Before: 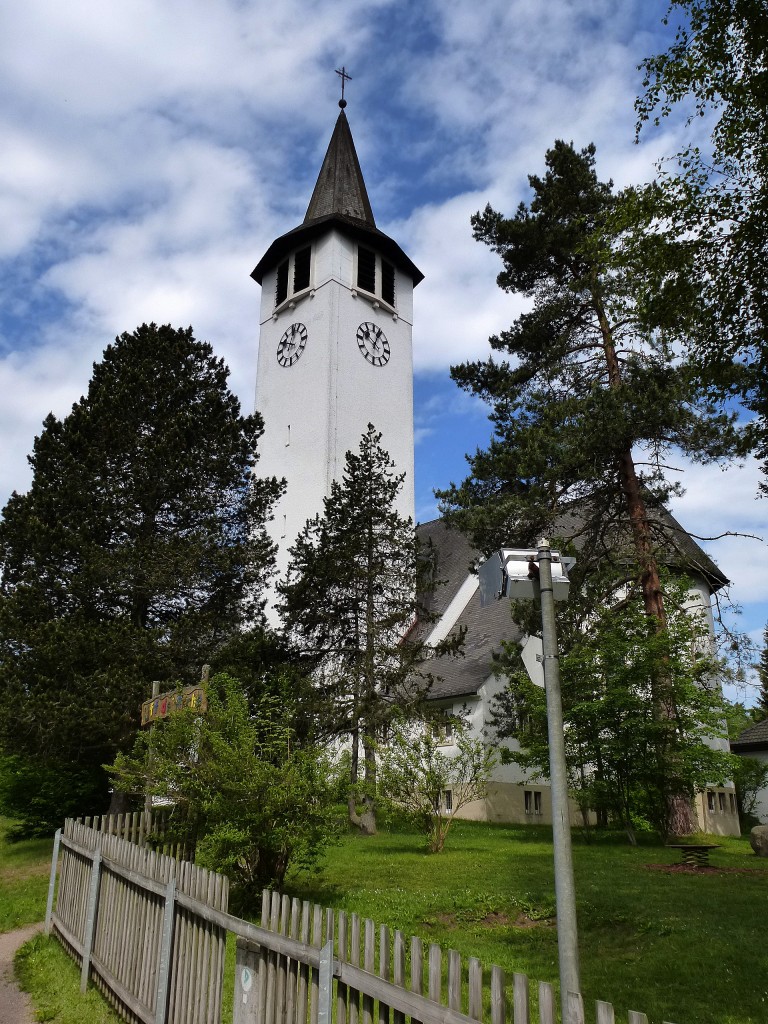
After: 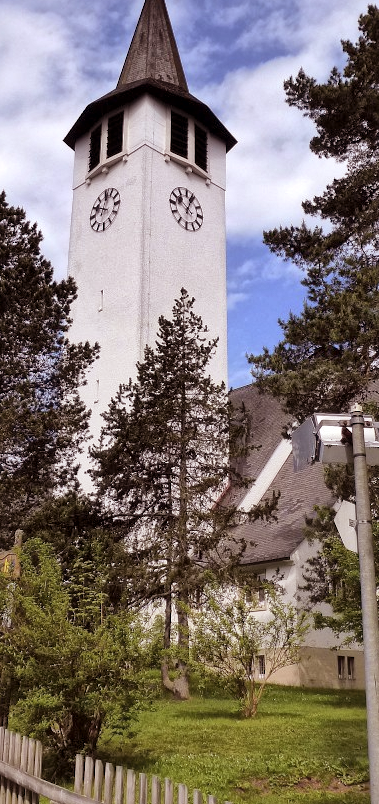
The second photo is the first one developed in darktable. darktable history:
crop and rotate: angle 0.02°, left 24.353%, top 13.219%, right 26.156%, bottom 8.224%
rgb levels: mode RGB, independent channels, levels [[0, 0.474, 1], [0, 0.5, 1], [0, 0.5, 1]]
global tonemap: drago (1, 100), detail 1
